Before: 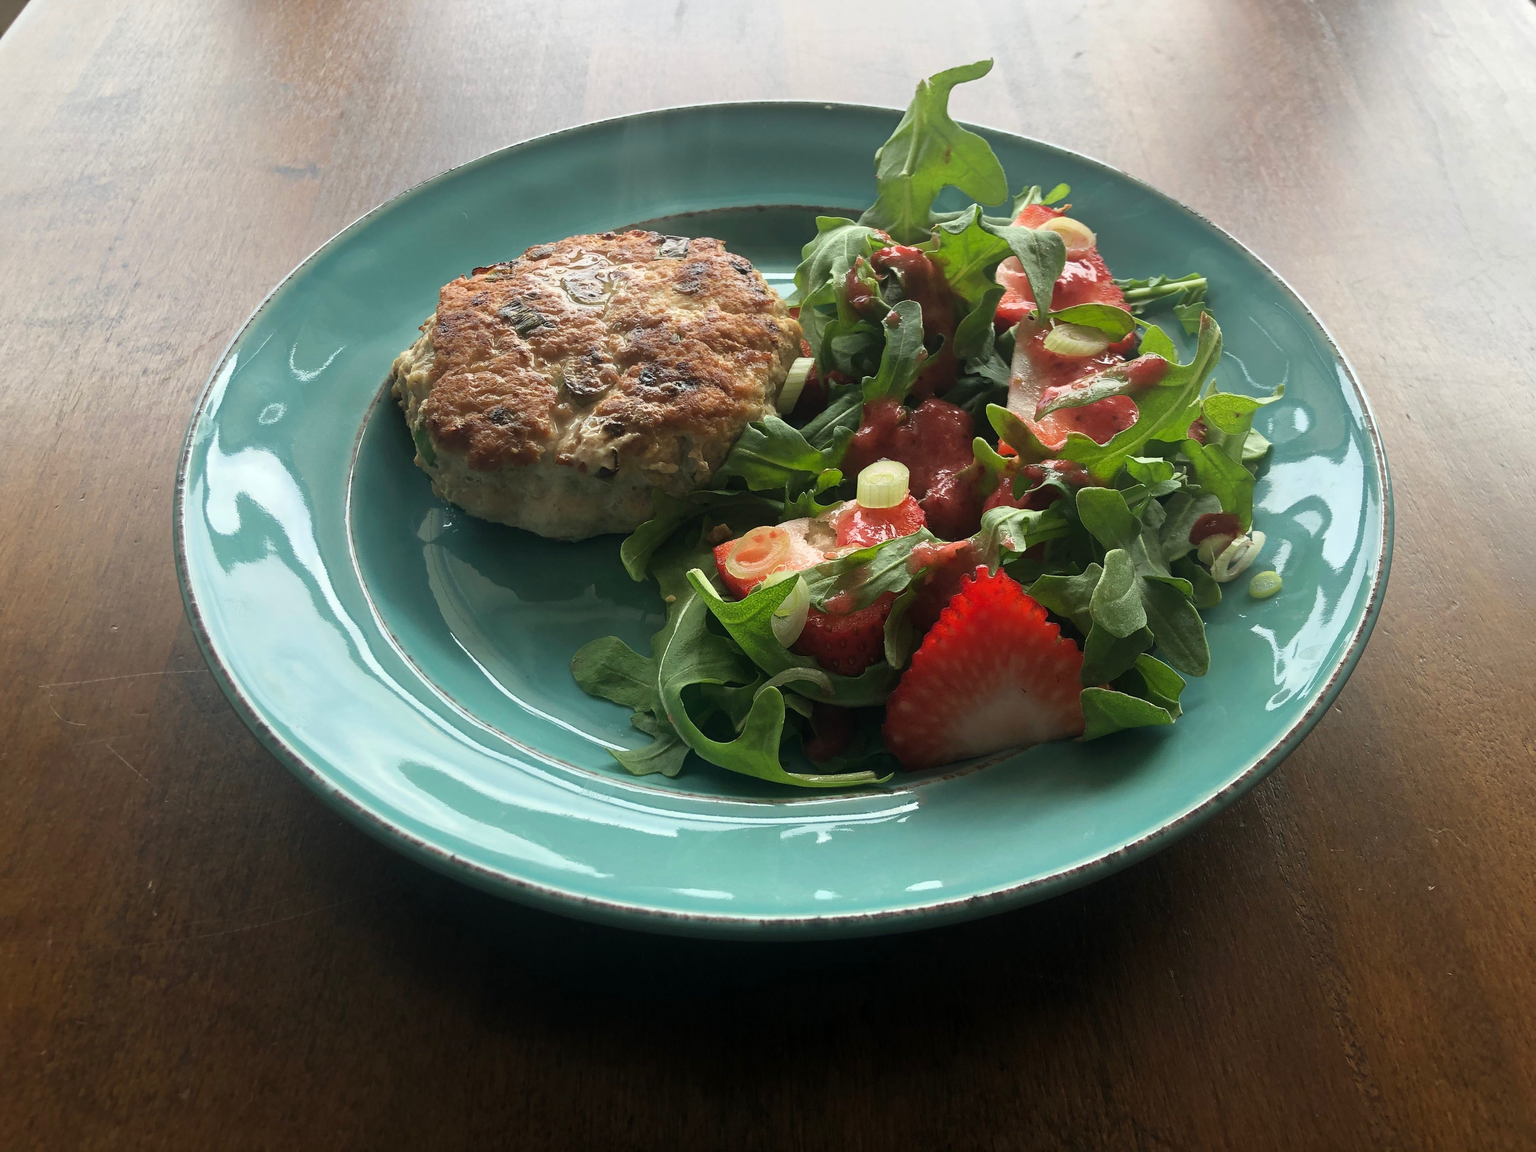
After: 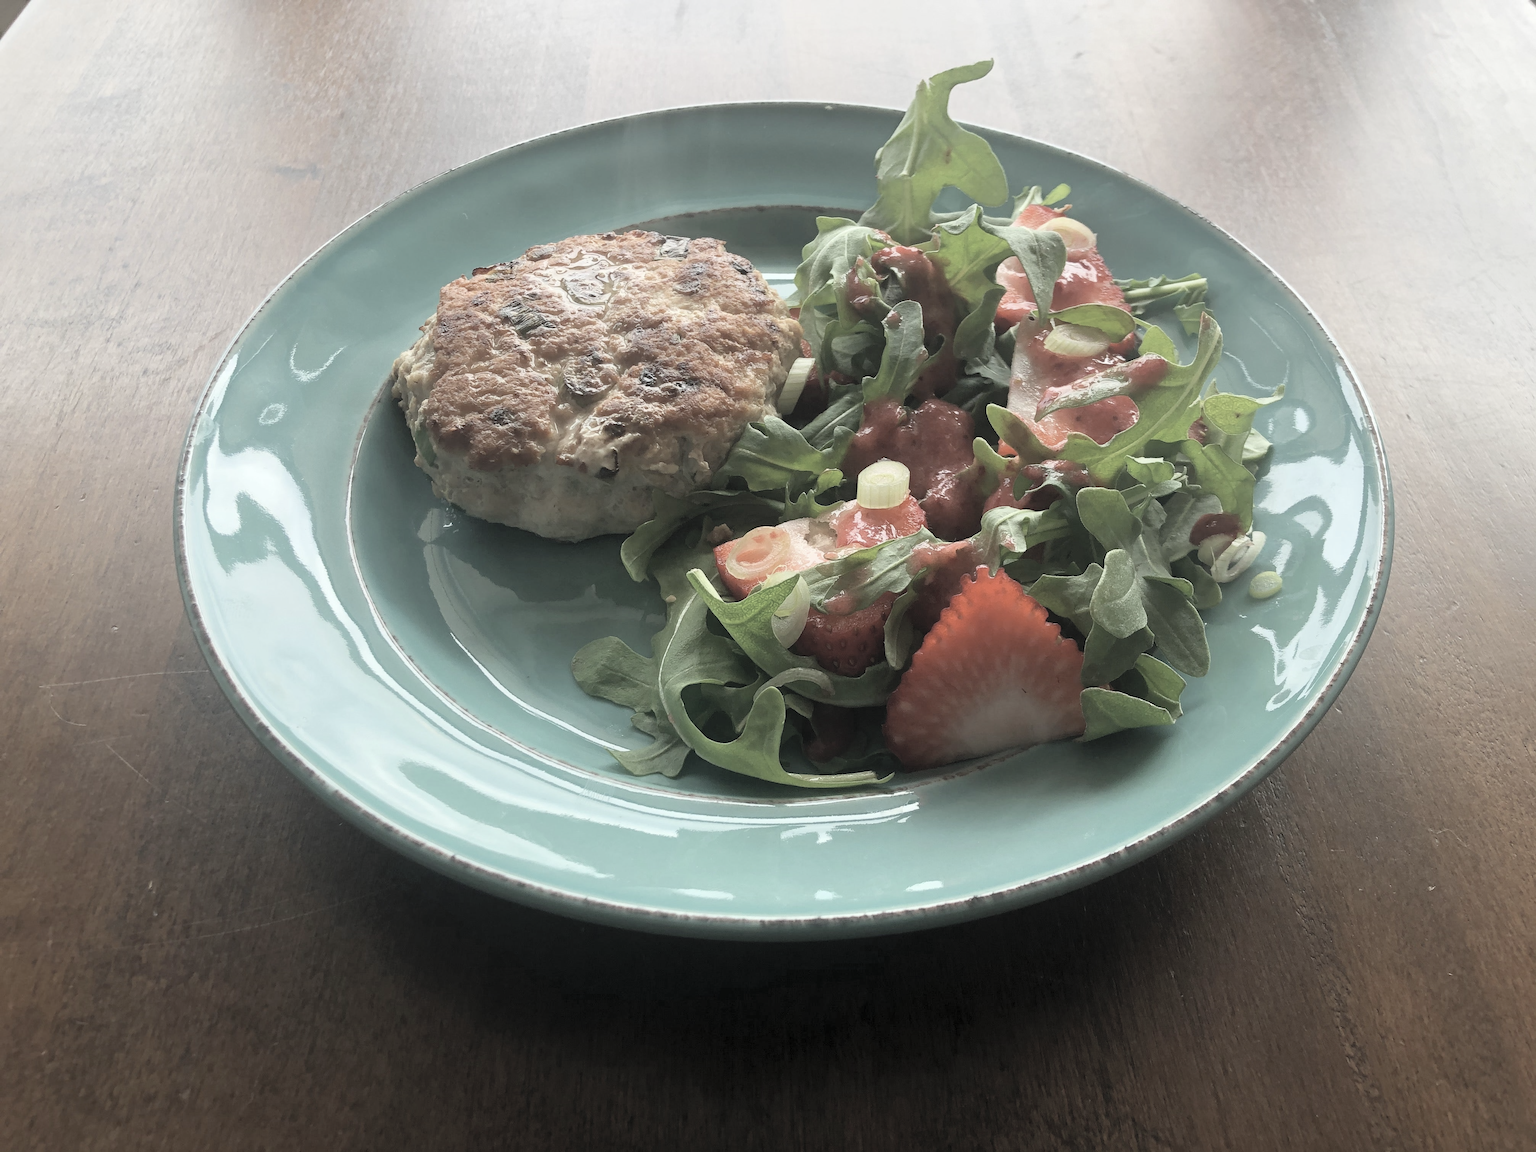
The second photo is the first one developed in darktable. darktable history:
contrast brightness saturation: brightness 0.185, saturation -0.493
